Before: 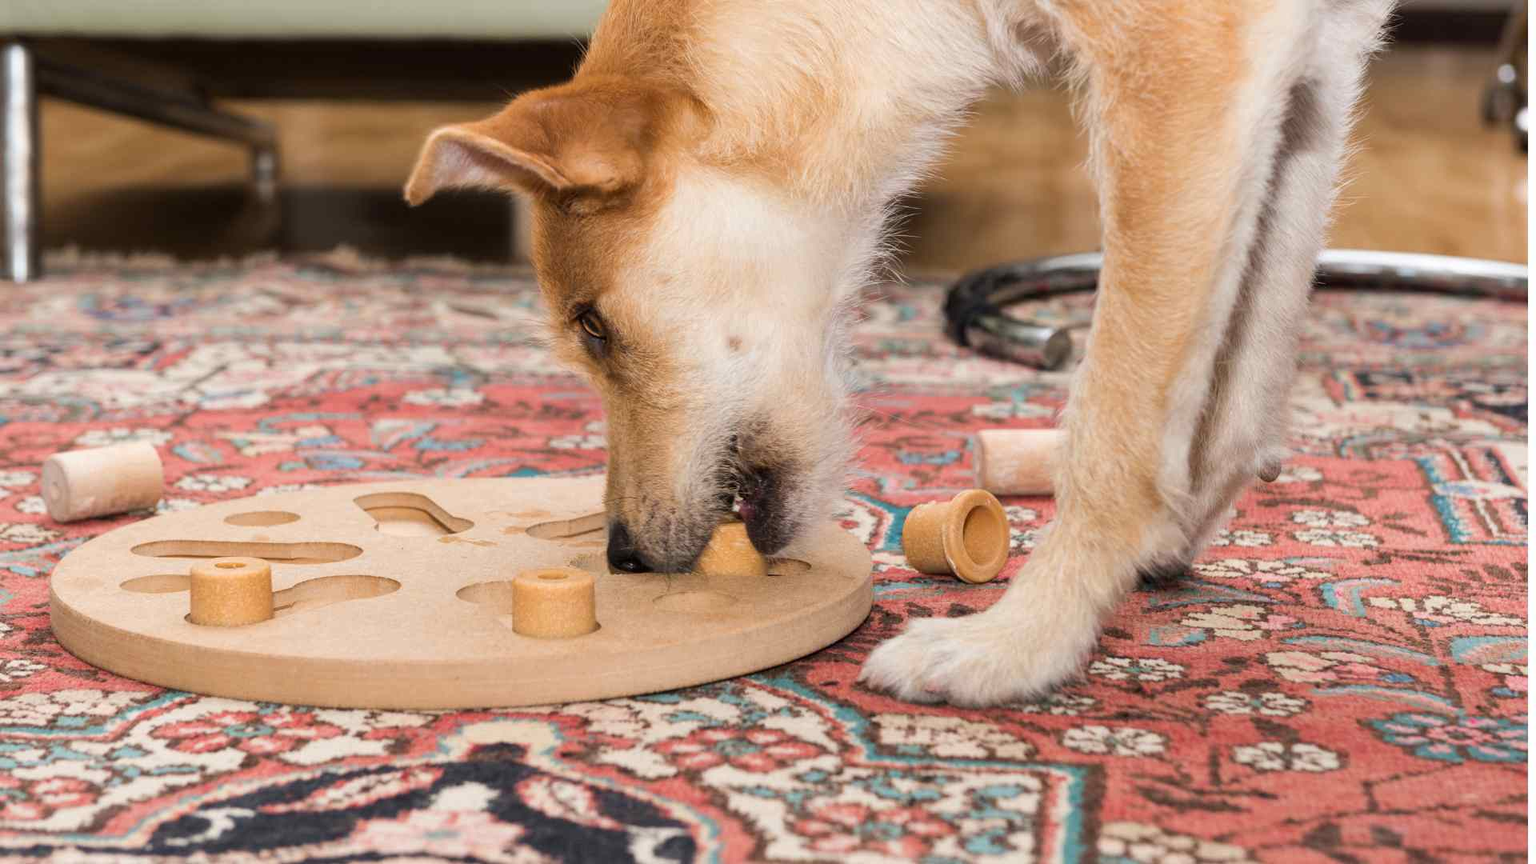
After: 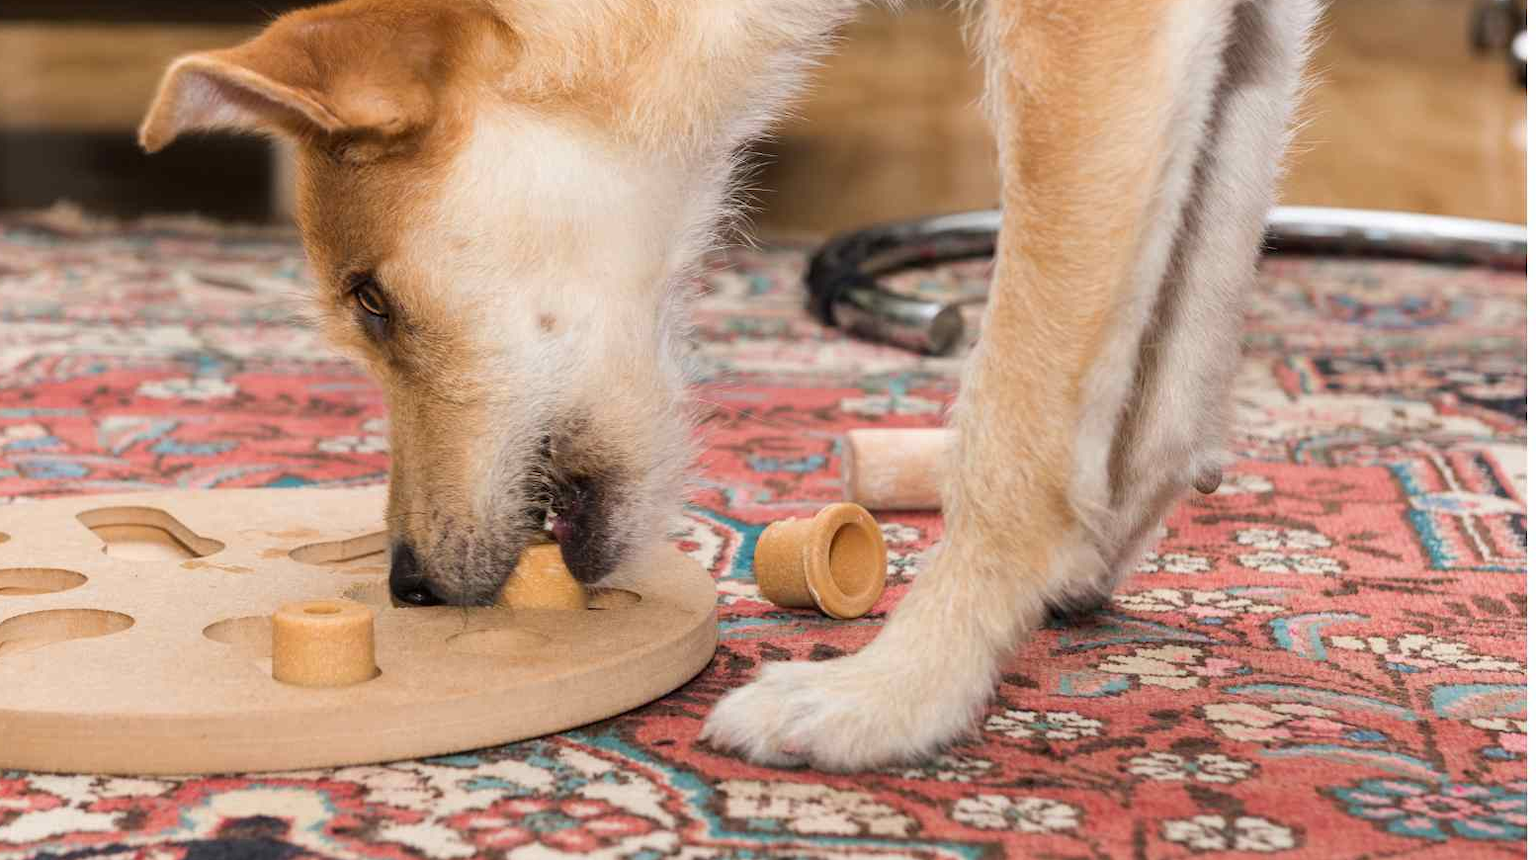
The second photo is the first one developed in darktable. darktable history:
crop: left 19.037%, top 9.542%, bottom 9.742%
